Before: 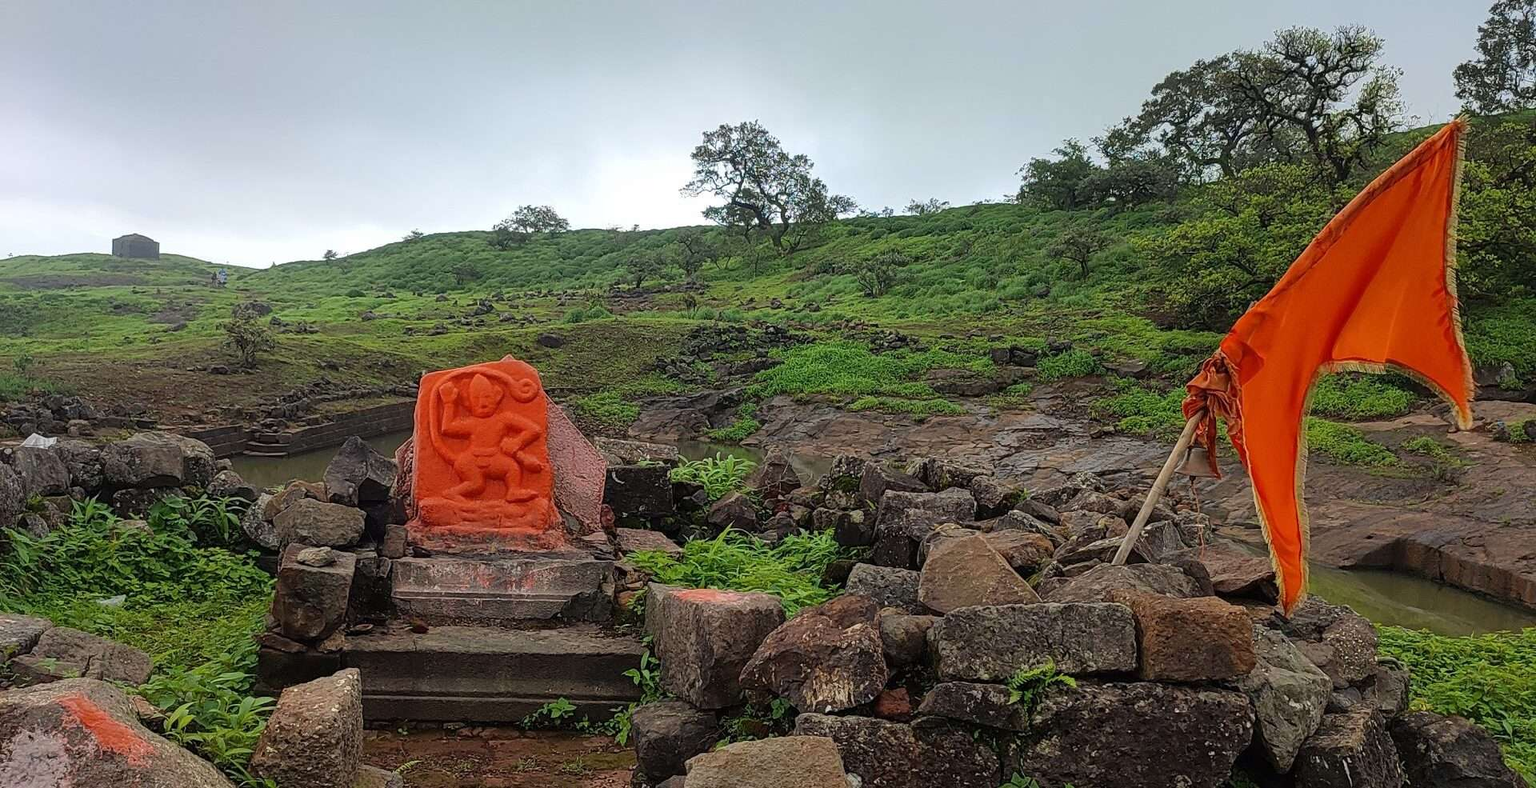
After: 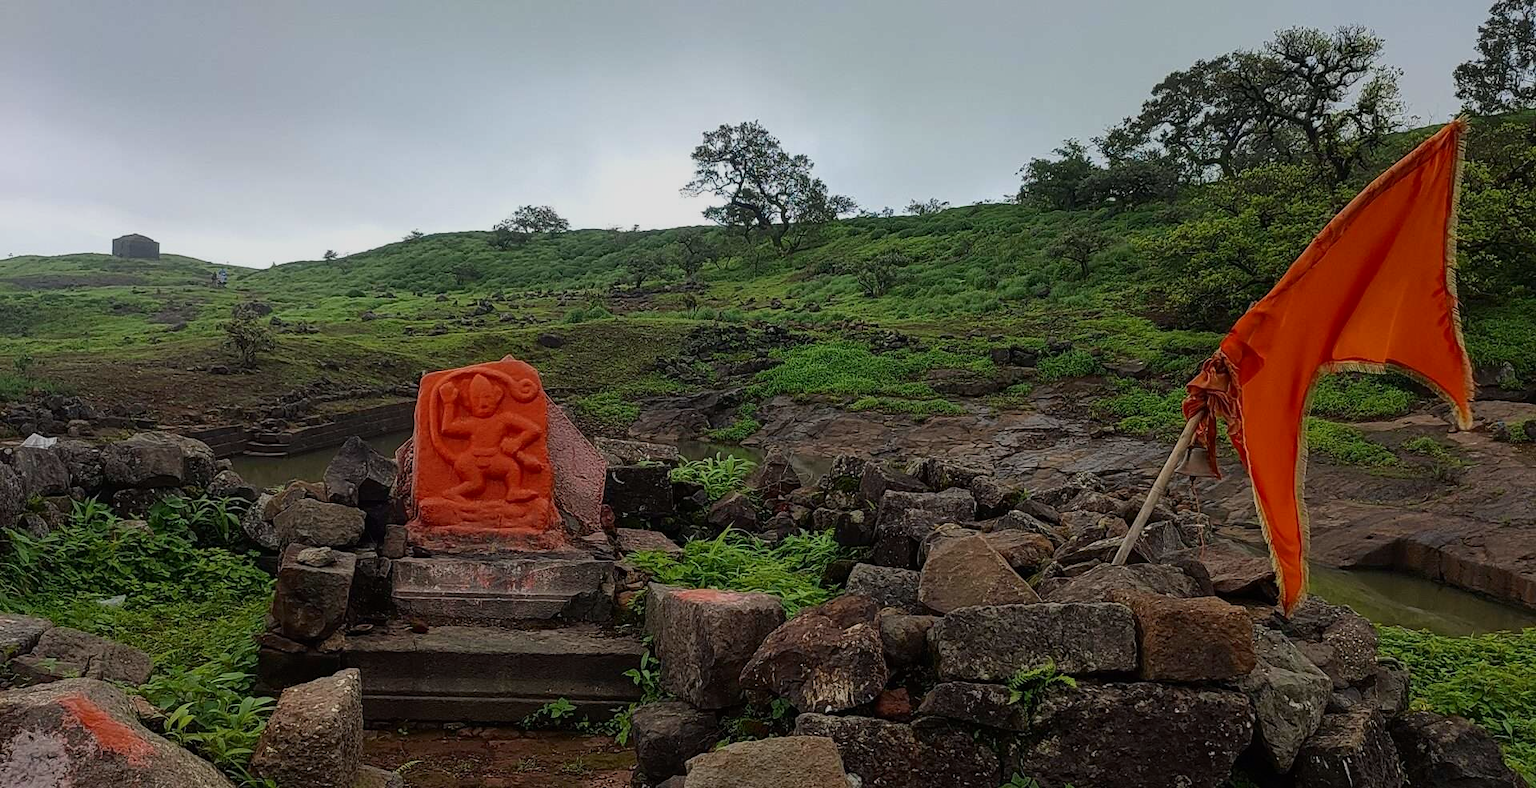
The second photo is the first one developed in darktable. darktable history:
exposure: exposure -0.582 EV, compensate highlight preservation false
color balance: on, module defaults
contrast brightness saturation: contrast 0.14
